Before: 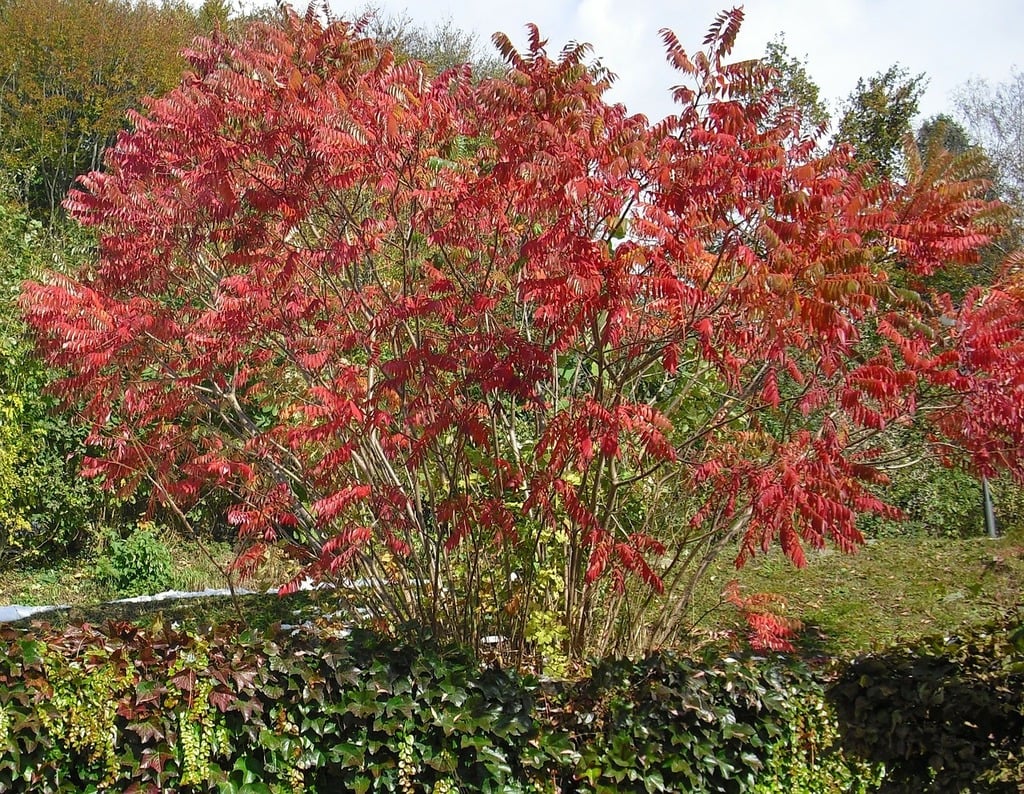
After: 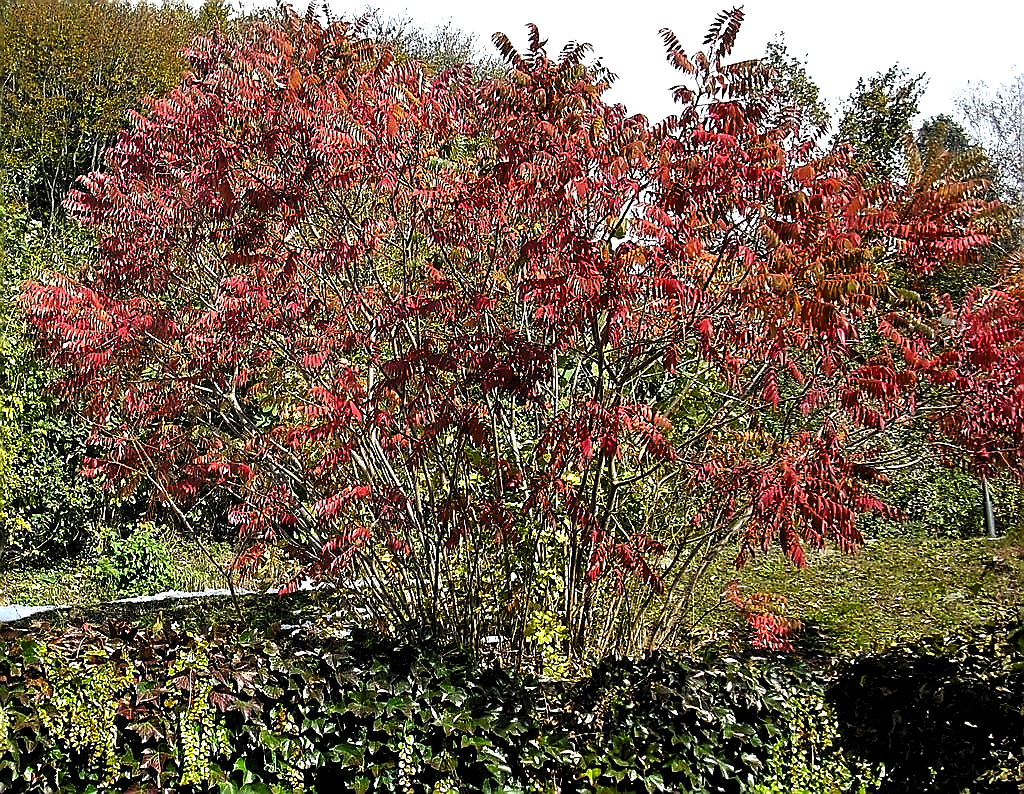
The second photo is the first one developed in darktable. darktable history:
sharpen: radius 1.4, amount 1.25, threshold 0.7
contrast brightness saturation: contrast 0.04, saturation 0.16
levels: levels [0.129, 0.519, 0.867]
